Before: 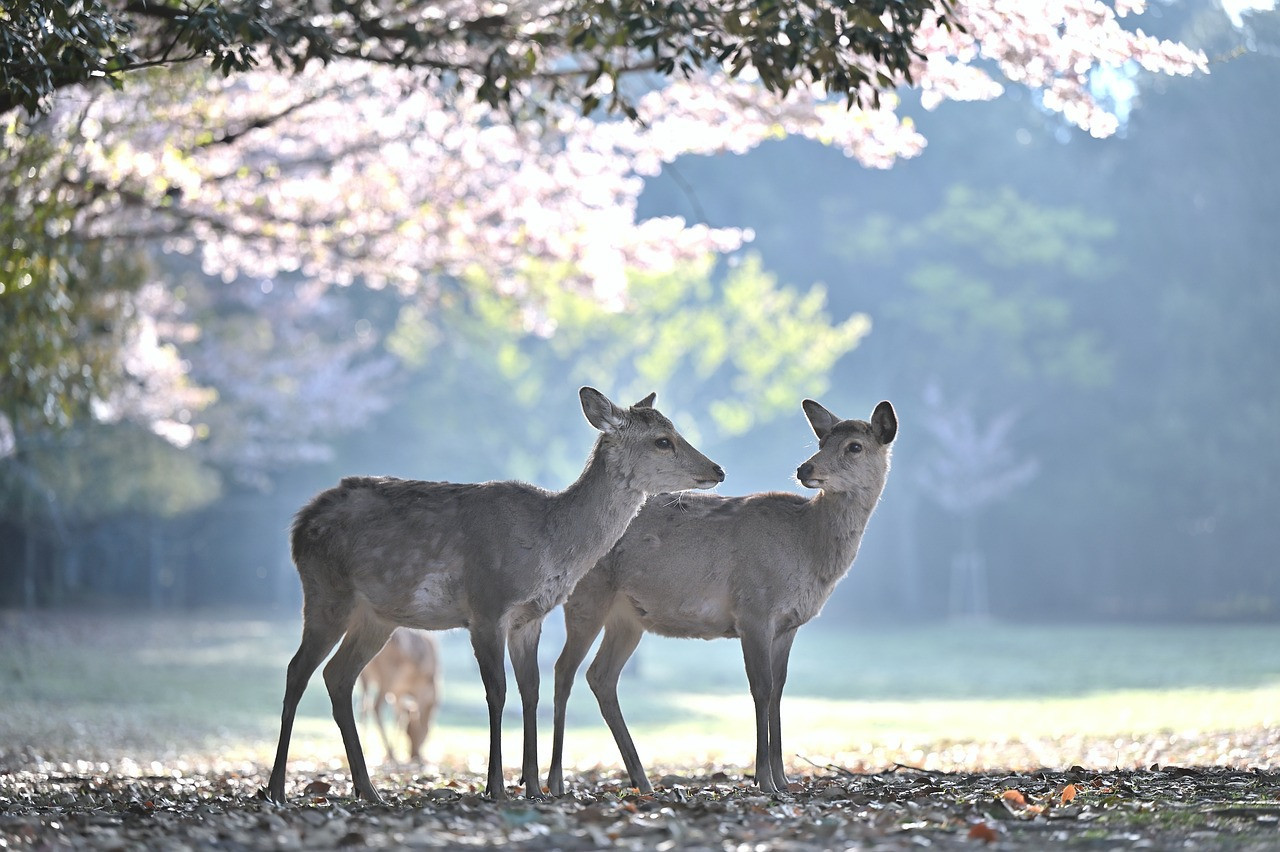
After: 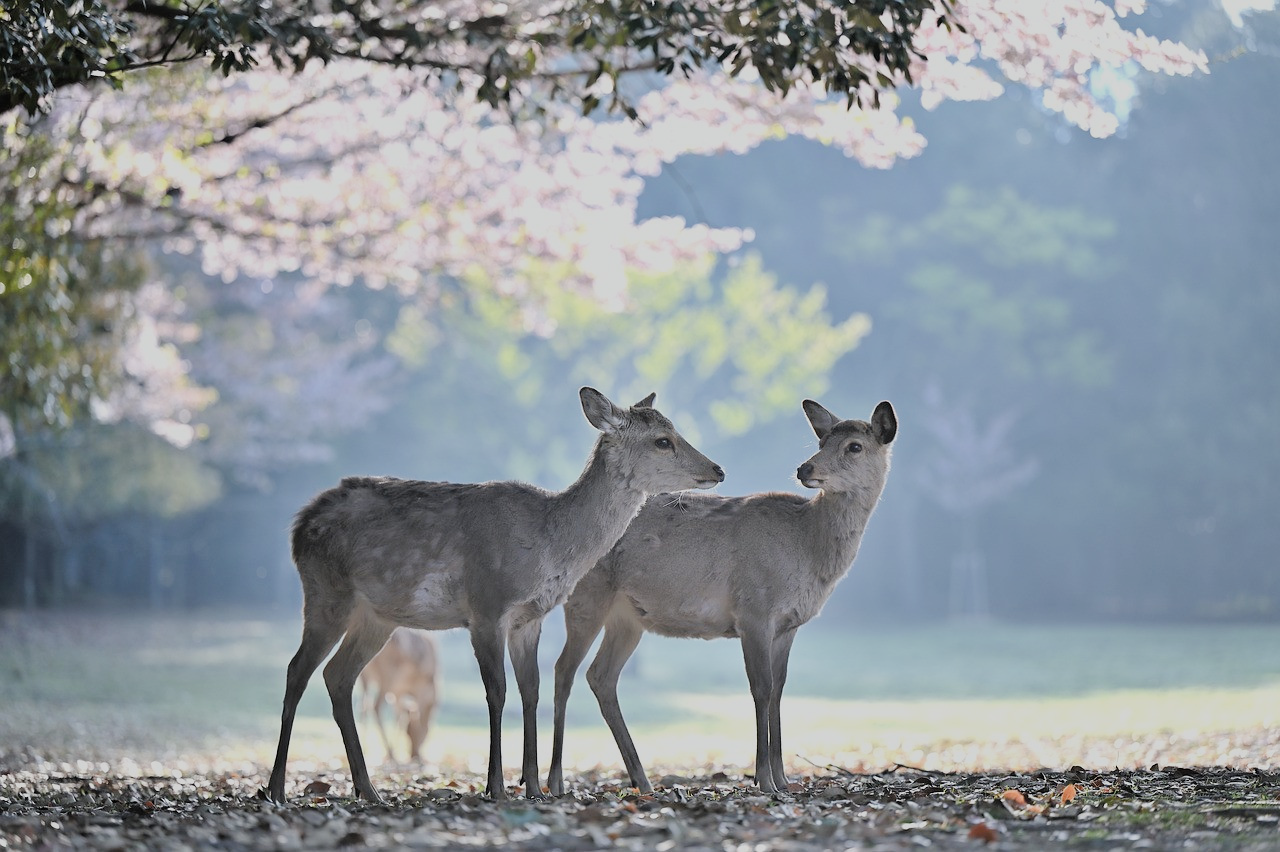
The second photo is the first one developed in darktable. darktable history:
filmic rgb: black relative exposure -6.65 EV, white relative exposure 4.56 EV, threshold 5.97 EV, hardness 3.23, preserve chrominance max RGB, enable highlight reconstruction true
